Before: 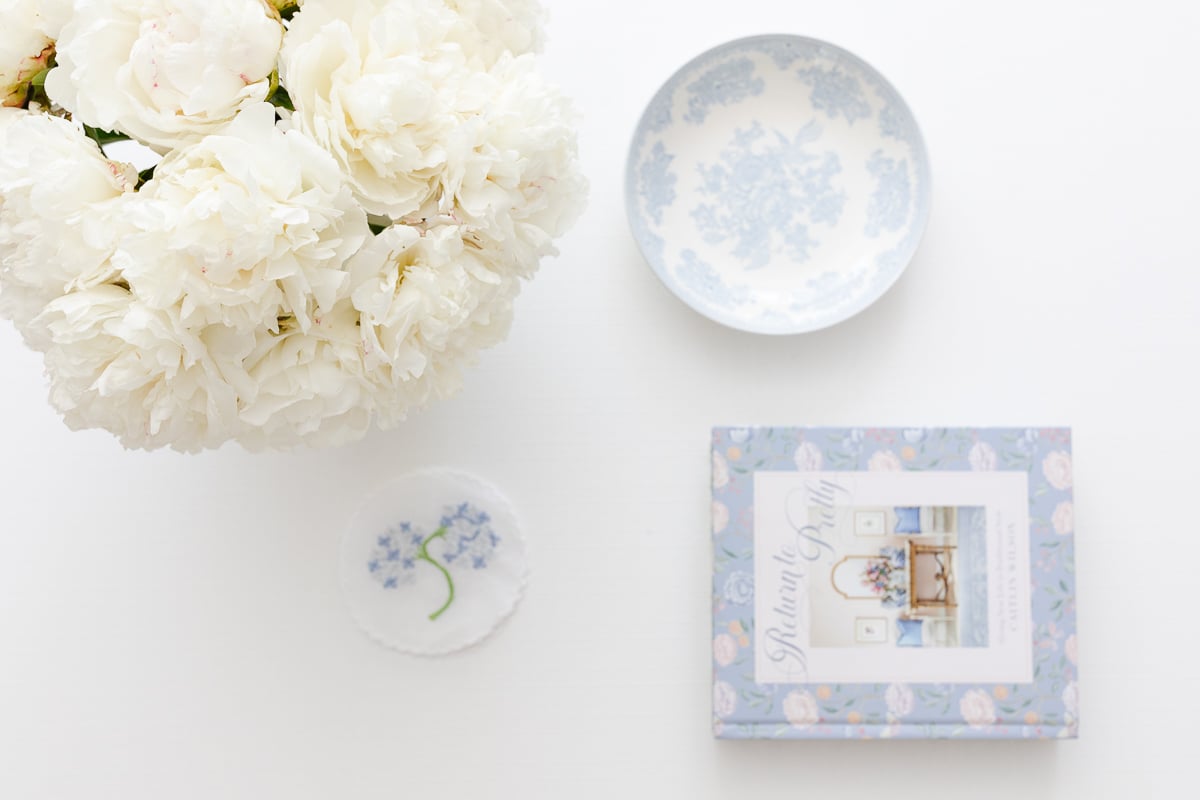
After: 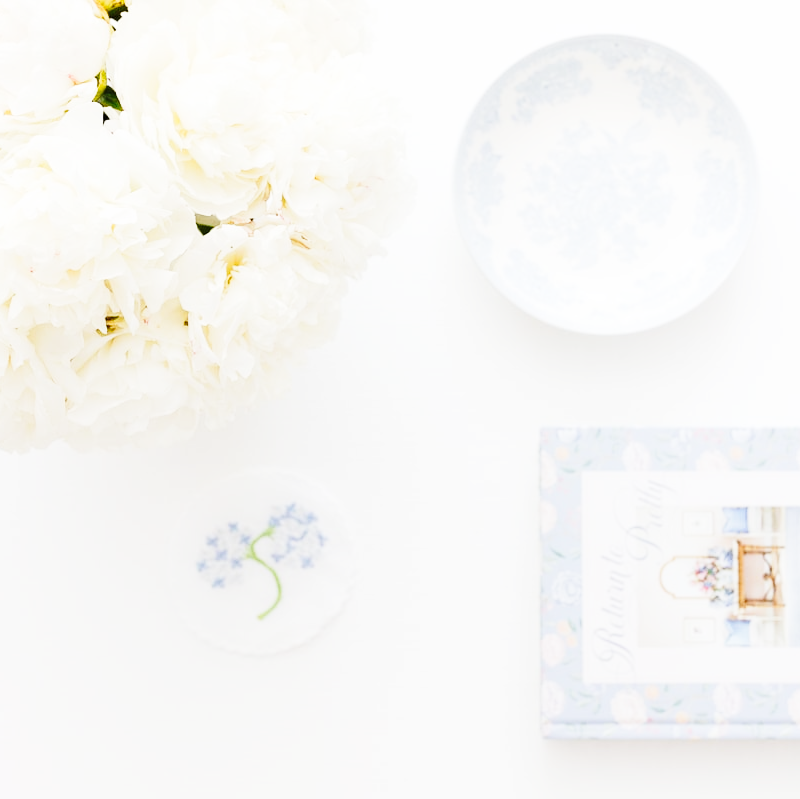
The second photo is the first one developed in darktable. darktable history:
levels: levels [0.018, 0.493, 1]
crop and rotate: left 14.358%, right 18.953%
tone curve: curves: ch0 [(0, 0) (0.765, 0.816) (1, 1)]; ch1 [(0, 0) (0.425, 0.464) (0.5, 0.5) (0.531, 0.522) (0.588, 0.575) (0.994, 0.939)]; ch2 [(0, 0) (0.398, 0.435) (0.455, 0.481) (0.501, 0.504) (0.529, 0.544) (0.584, 0.585) (1, 0.911)], preserve colors none
base curve: curves: ch0 [(0, 0) (0.028, 0.03) (0.121, 0.232) (0.46, 0.748) (0.859, 0.968) (1, 1)], preserve colors none
